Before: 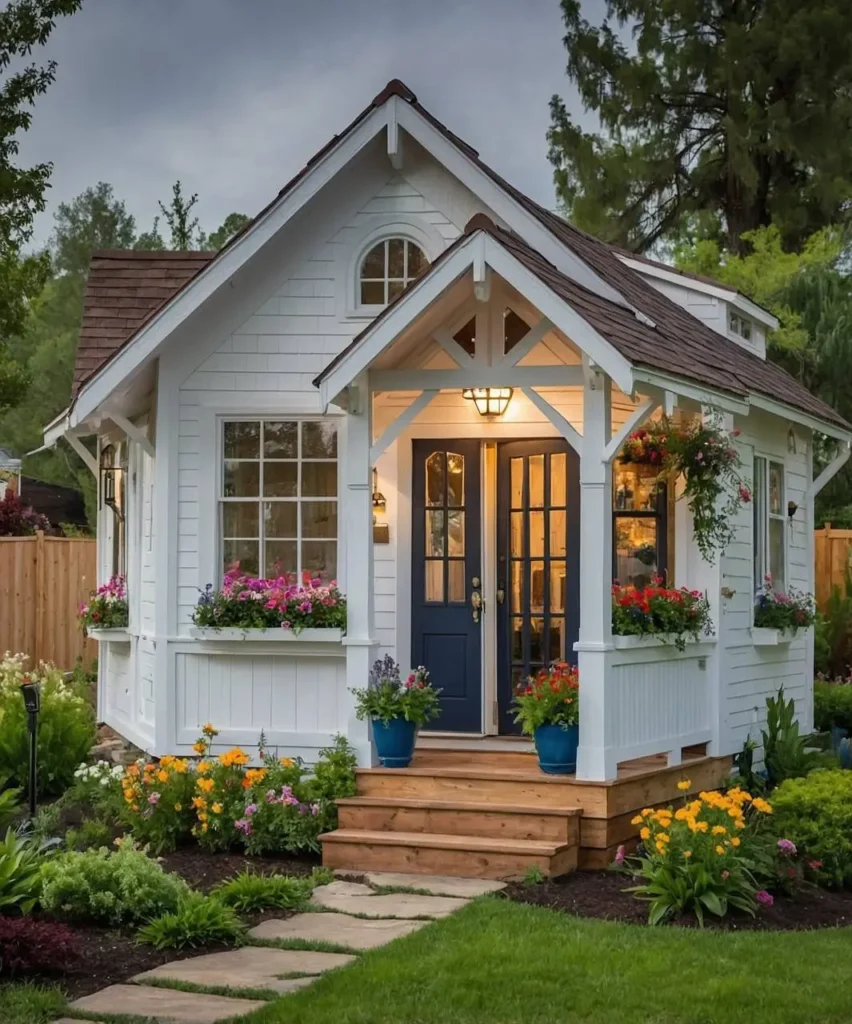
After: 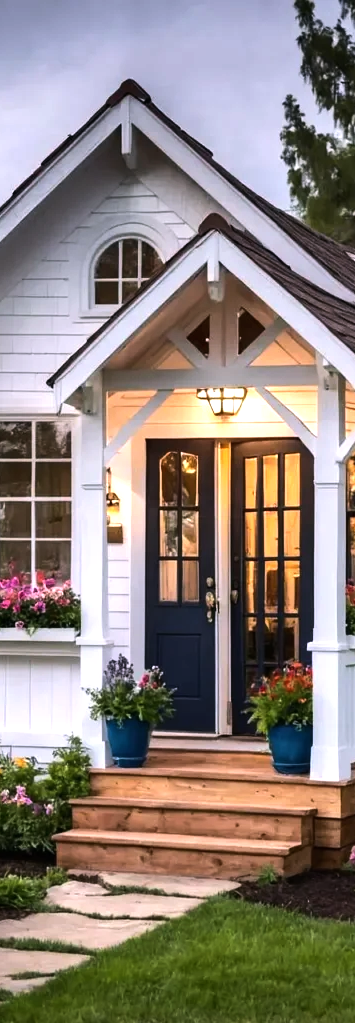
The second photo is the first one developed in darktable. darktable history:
white balance: red 1.05, blue 1.072
tone equalizer: -8 EV -1.08 EV, -7 EV -1.01 EV, -6 EV -0.867 EV, -5 EV -0.578 EV, -3 EV 0.578 EV, -2 EV 0.867 EV, -1 EV 1.01 EV, +0 EV 1.08 EV, edges refinement/feathering 500, mask exposure compensation -1.57 EV, preserve details no
crop: left 31.229%, right 27.105%
